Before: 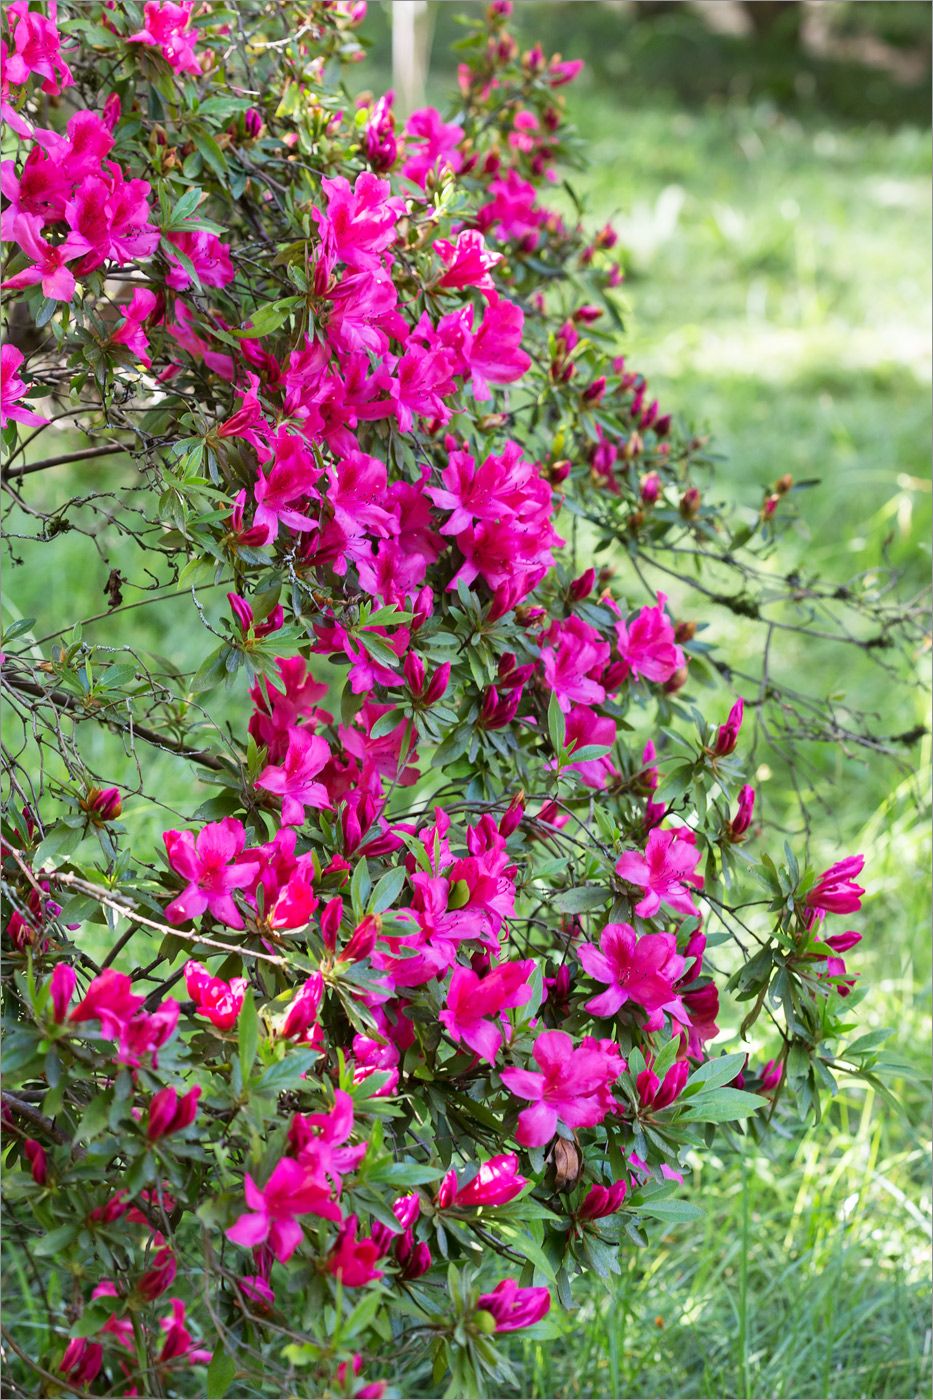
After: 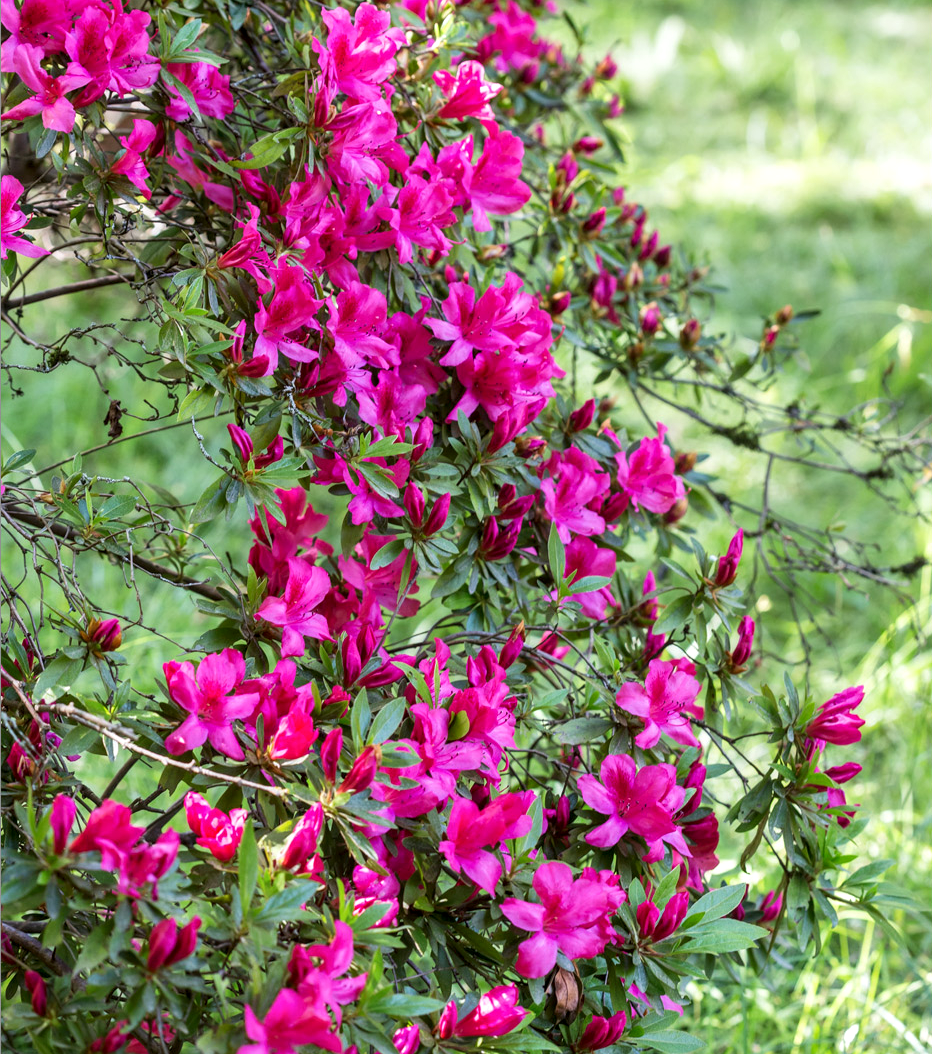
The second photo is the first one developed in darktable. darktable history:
crop and rotate: top 12.101%, bottom 12.543%
local contrast: on, module defaults
